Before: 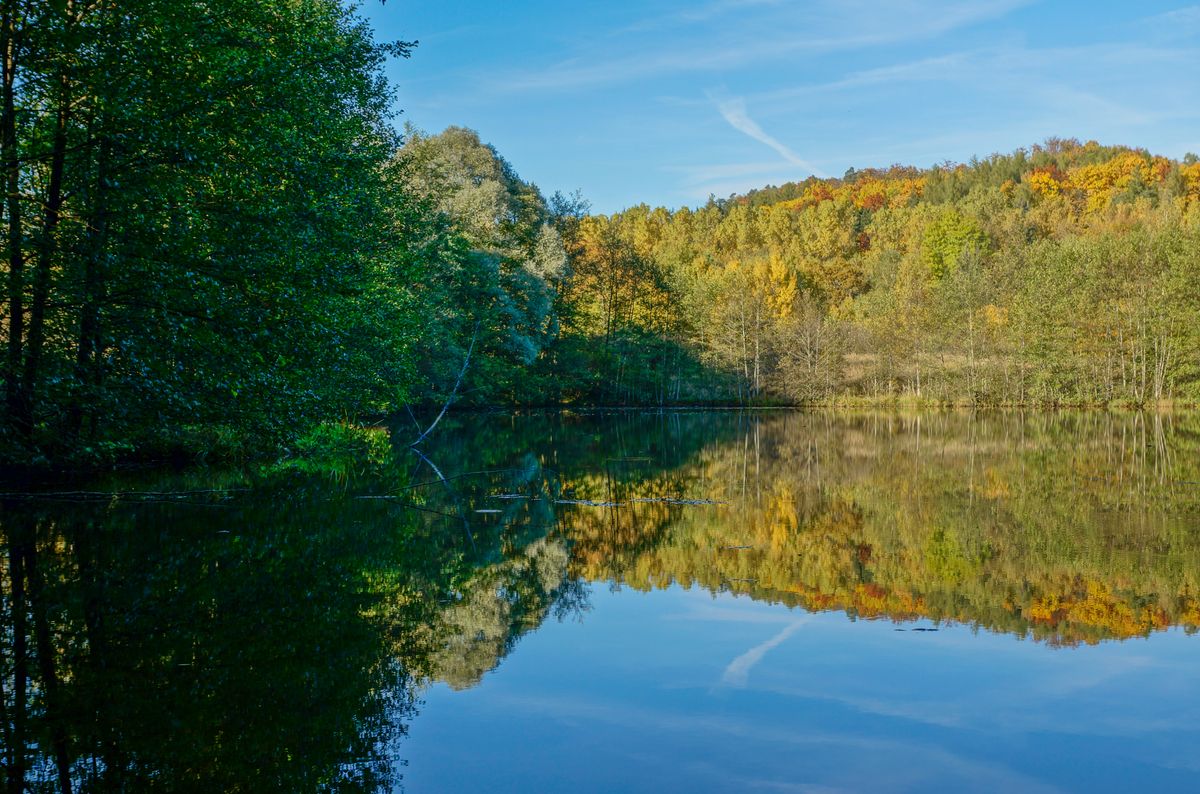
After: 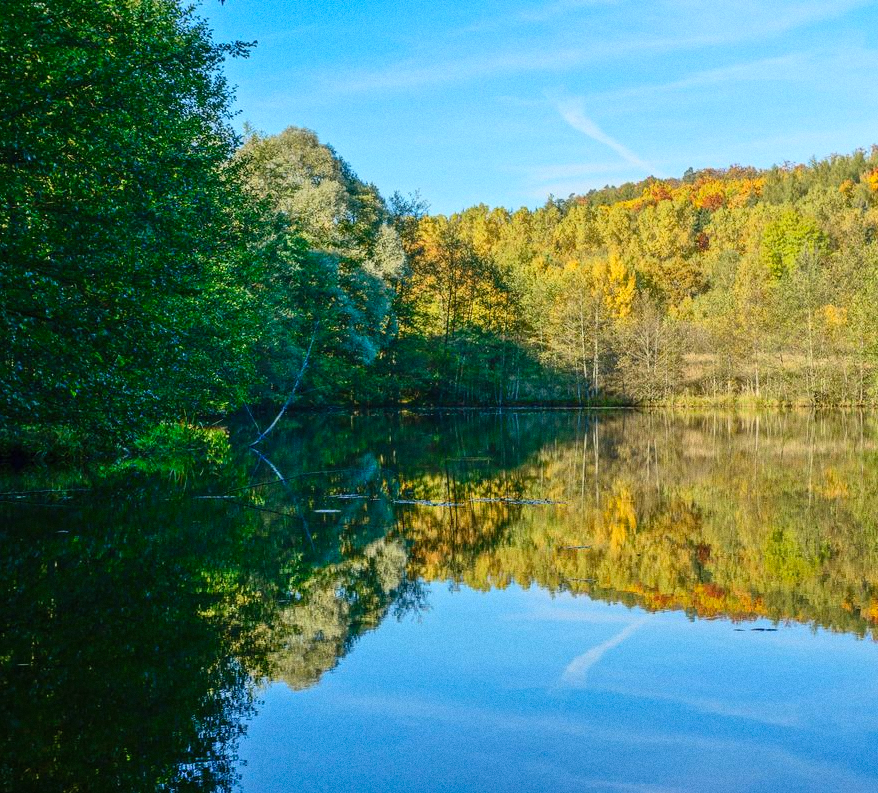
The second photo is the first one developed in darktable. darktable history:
contrast brightness saturation: contrast 0.2, brightness 0.16, saturation 0.22
grain: on, module defaults
crop: left 13.443%, right 13.31%
